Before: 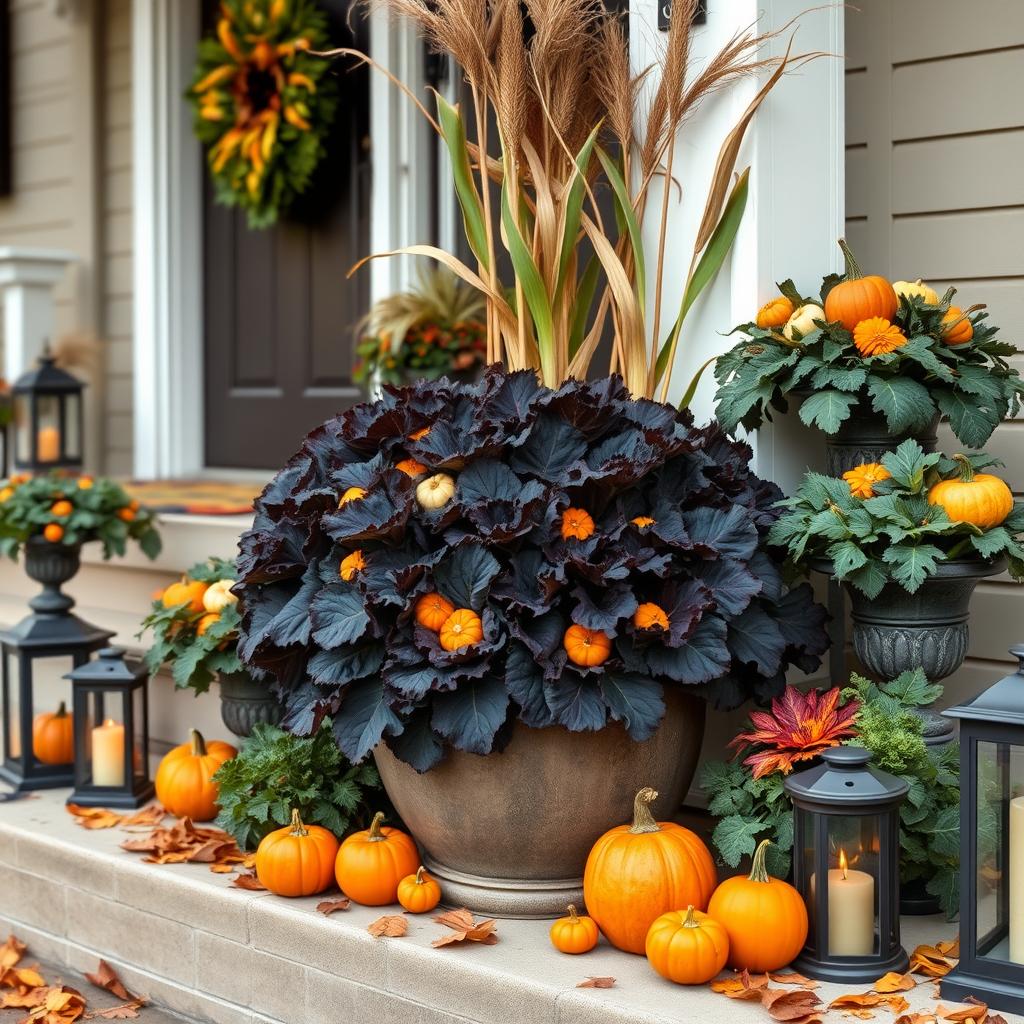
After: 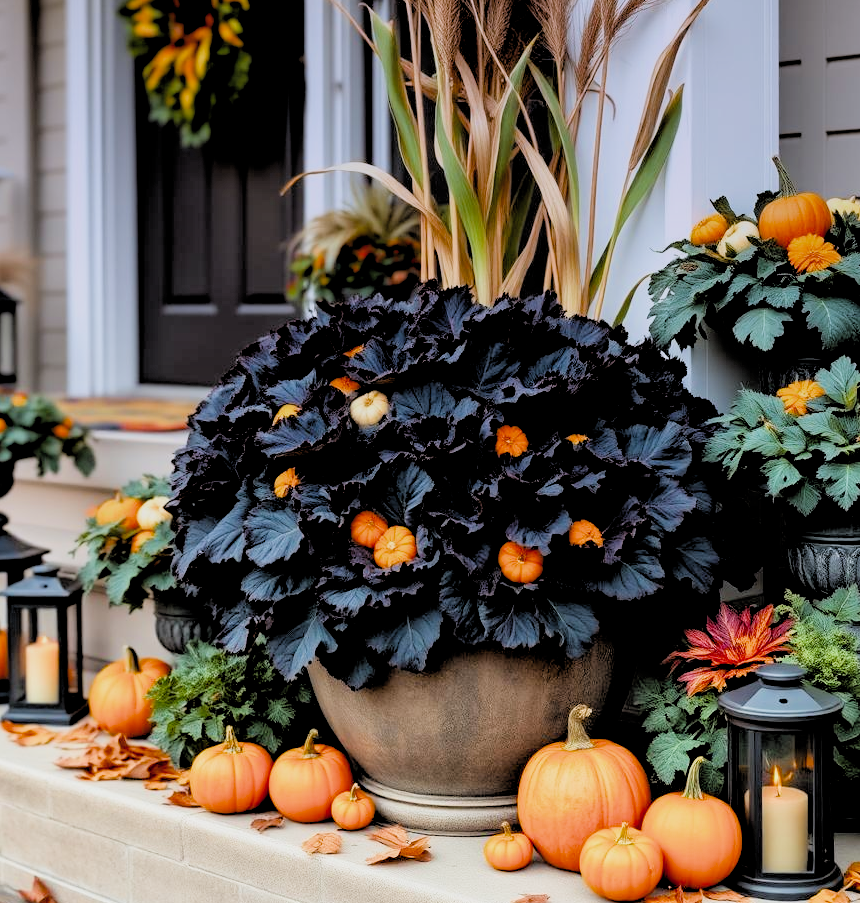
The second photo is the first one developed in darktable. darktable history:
exposure: exposure 0.6 EV, compensate highlight preservation false
crop: left 6.446%, top 8.188%, right 9.538%, bottom 3.548%
filmic rgb: black relative exposure -7.75 EV, white relative exposure 4.4 EV, threshold 3 EV, hardness 3.76, latitude 38.11%, contrast 0.966, highlights saturation mix 10%, shadows ↔ highlights balance 4.59%, color science v4 (2020), enable highlight reconstruction true
graduated density: hue 238.83°, saturation 50%
color correction: saturation 0.8
bloom: size 9%, threshold 100%, strength 7%
rgb levels: levels [[0.029, 0.461, 0.922], [0, 0.5, 1], [0, 0.5, 1]]
